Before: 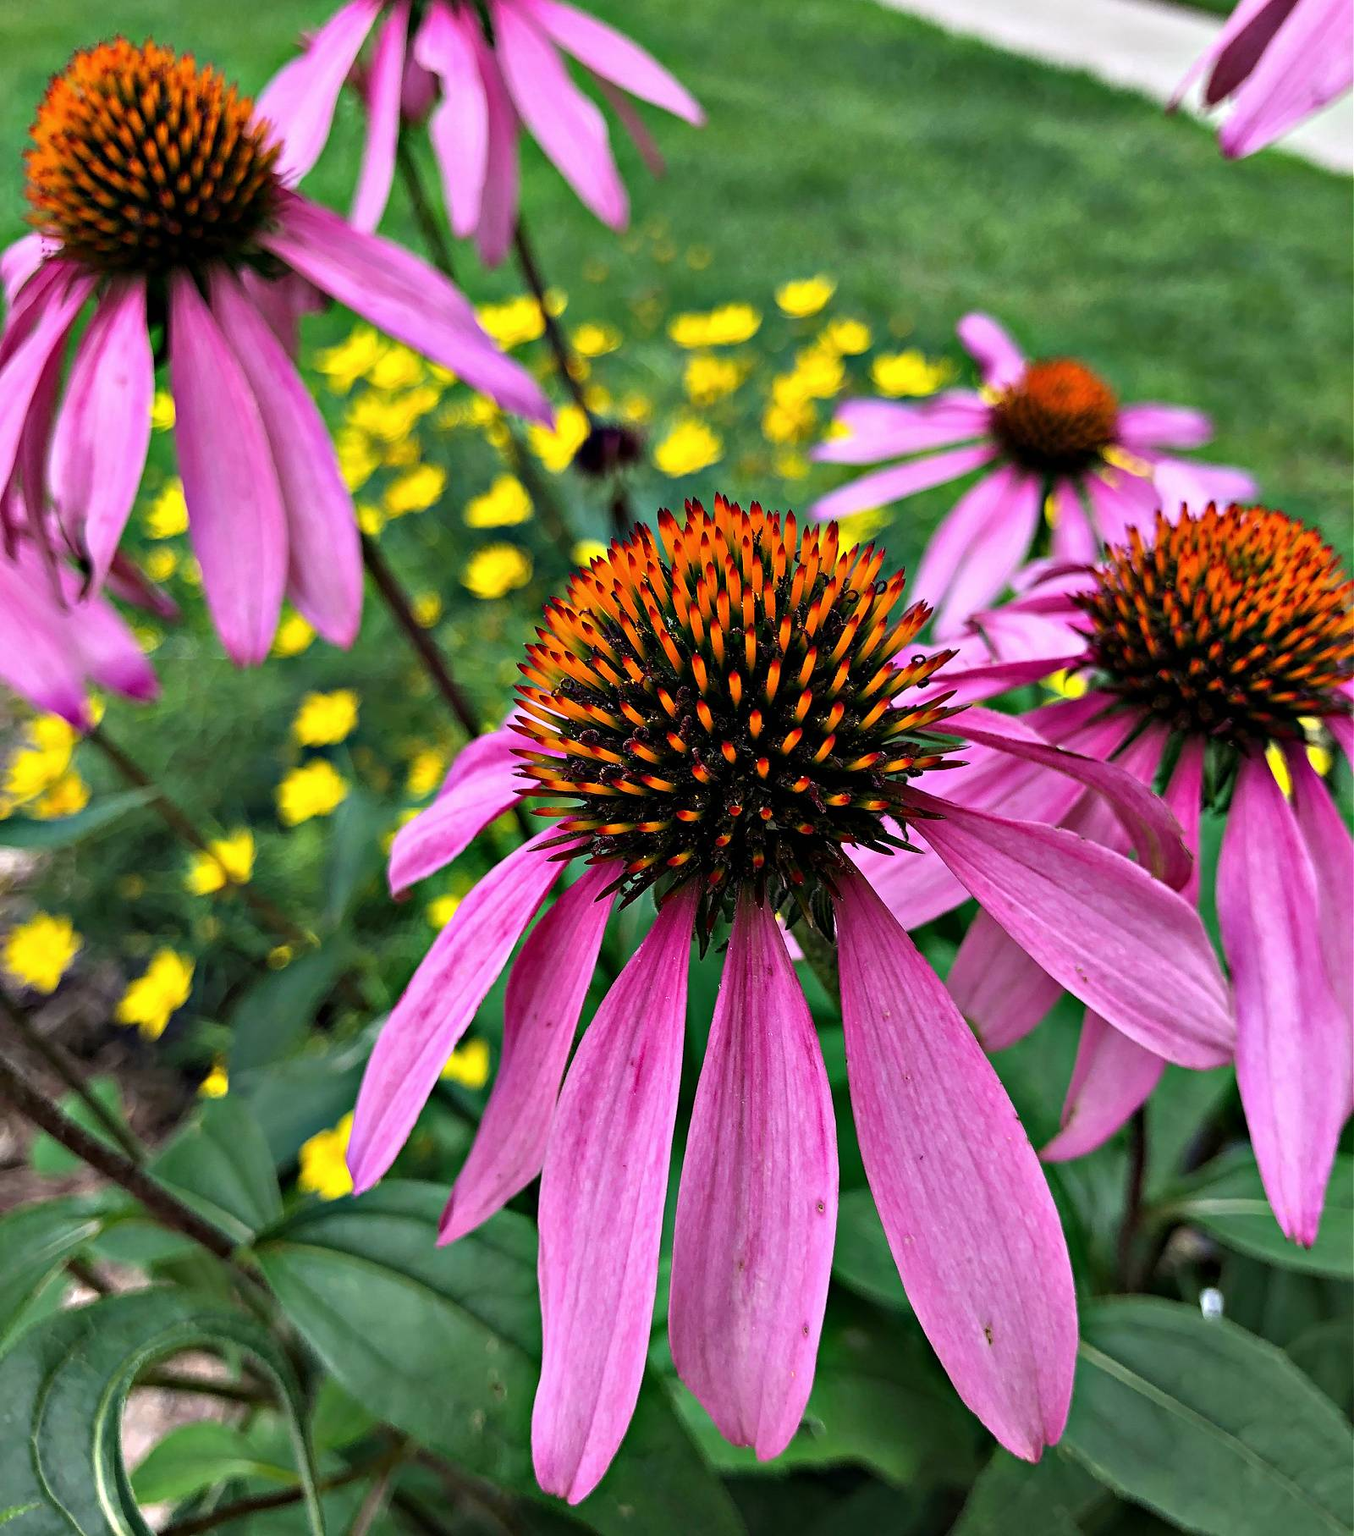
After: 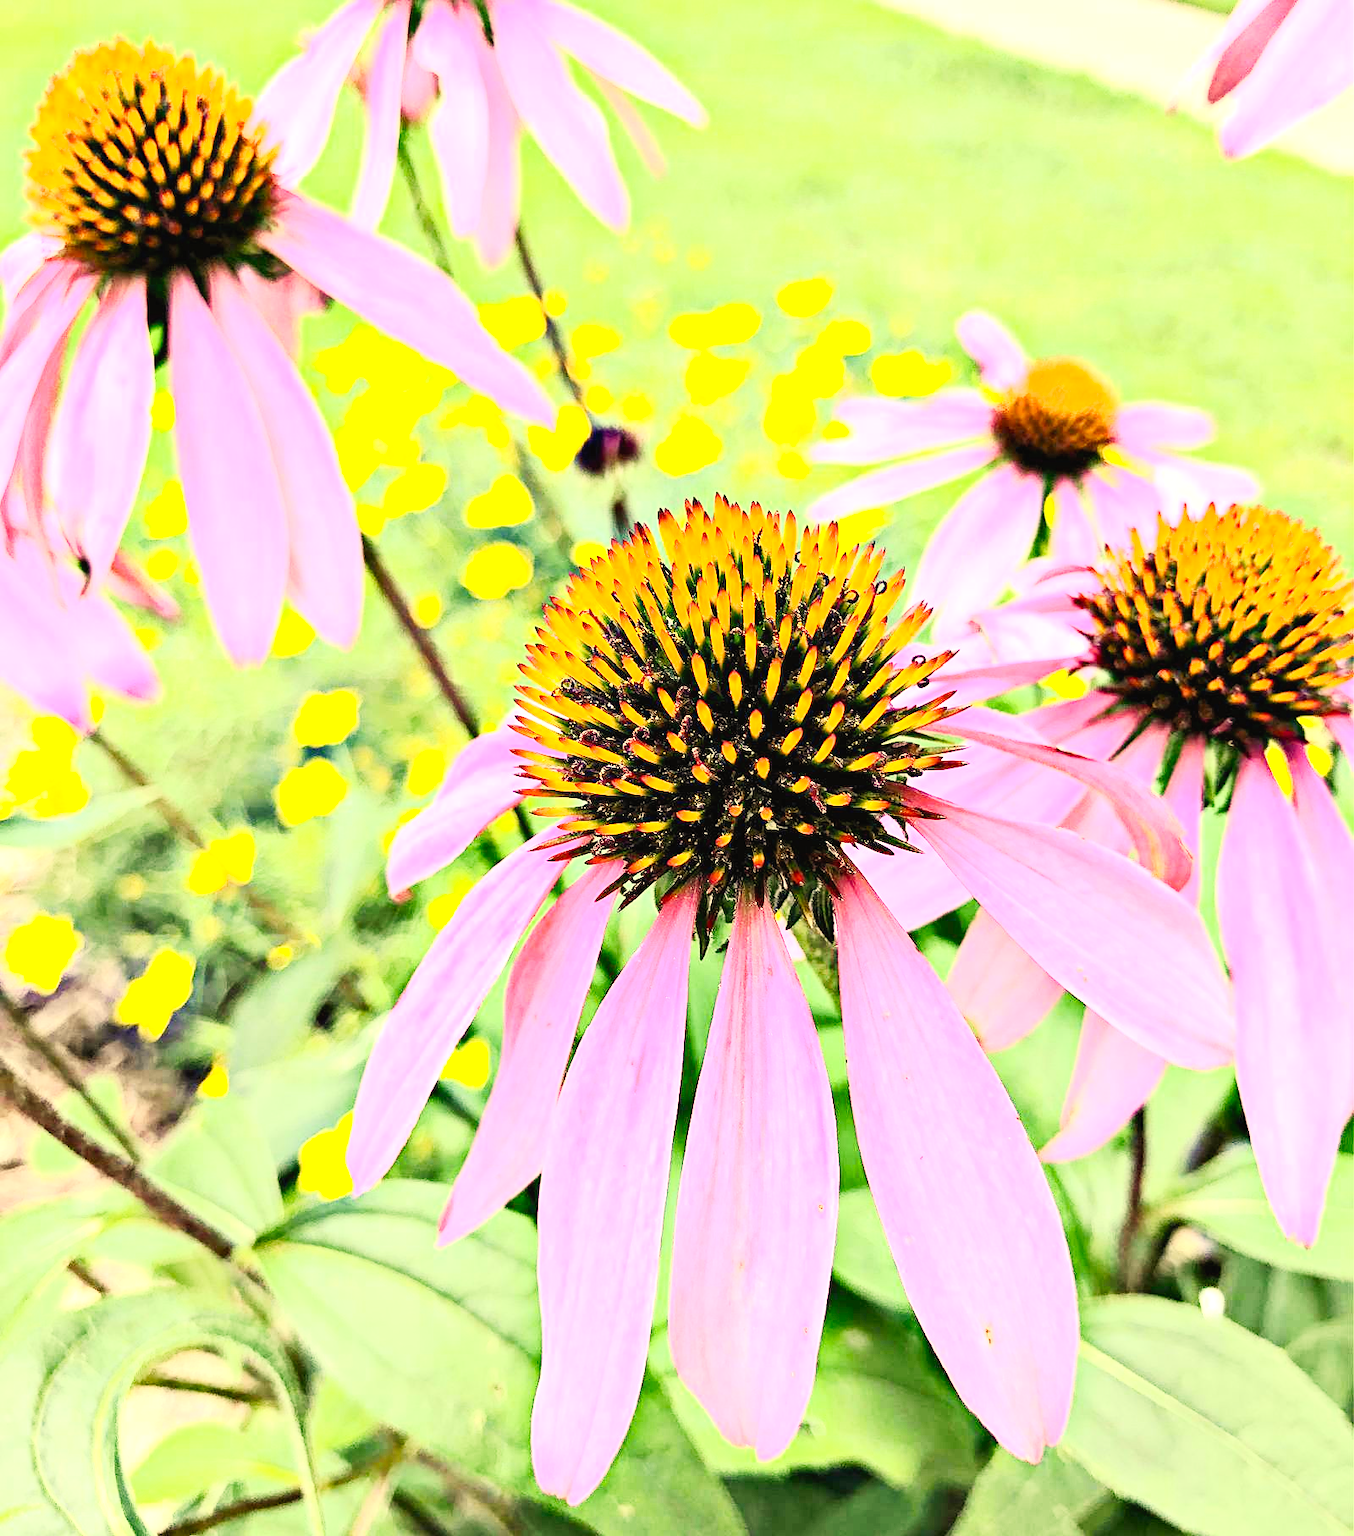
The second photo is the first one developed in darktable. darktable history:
exposure: black level correction 0, exposure 1.9 EV, compensate highlight preservation false
contrast brightness saturation: contrast 0.379, brightness 0.517
color correction: highlights a* 2.46, highlights b* 22.78
tone curve: curves: ch0 [(0, 0.01) (0.133, 0.057) (0.338, 0.327) (0.494, 0.55) (0.726, 0.807) (1, 1)]; ch1 [(0, 0) (0.346, 0.324) (0.45, 0.431) (0.5, 0.5) (0.522, 0.517) (0.543, 0.578) (1, 1)]; ch2 [(0, 0) (0.44, 0.424) (0.501, 0.499) (0.564, 0.611) (0.622, 0.667) (0.707, 0.746) (1, 1)], preserve colors none
